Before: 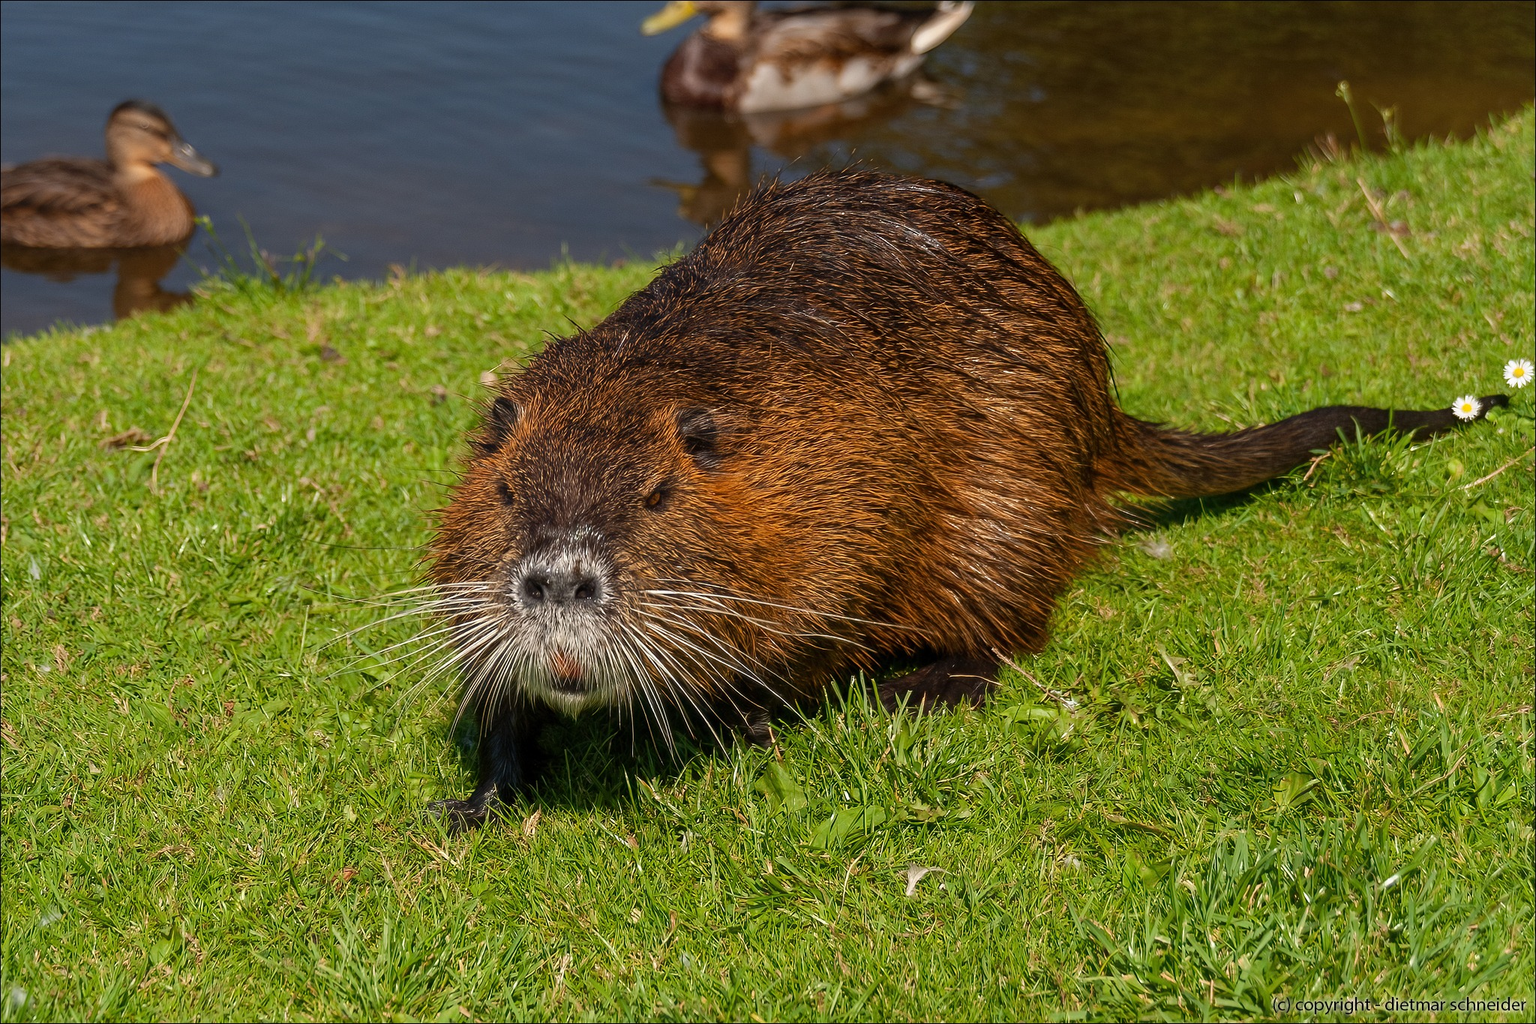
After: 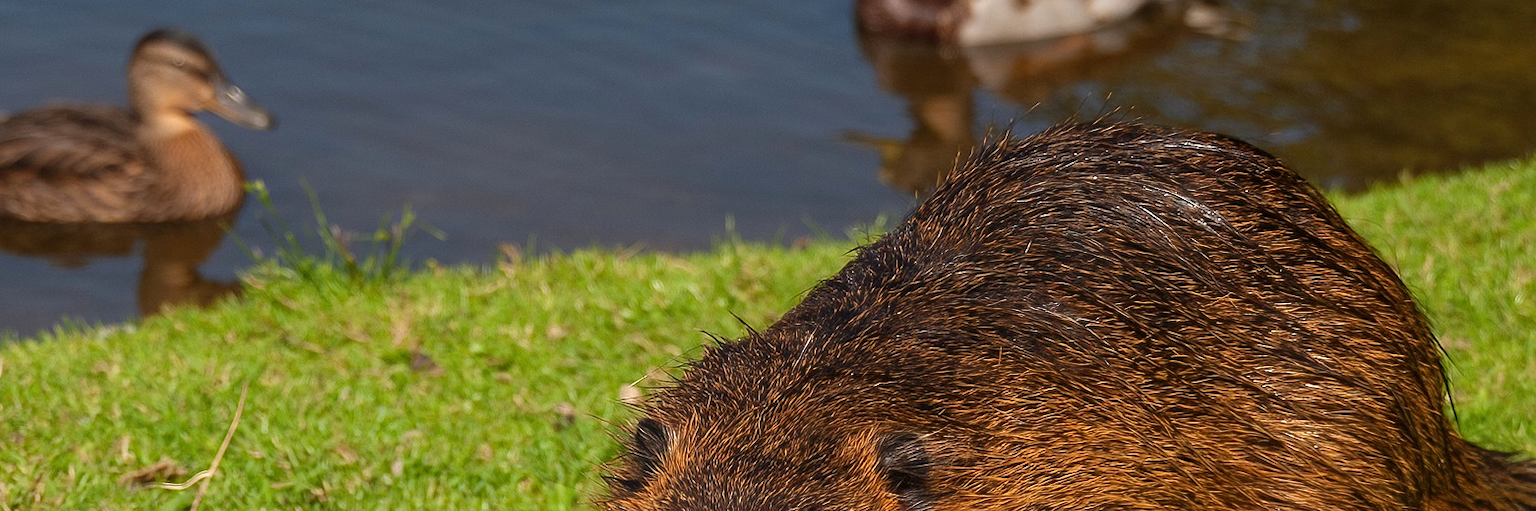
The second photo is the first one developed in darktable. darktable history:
crop: left 0.579%, top 7.627%, right 23.167%, bottom 54.275%
exposure: exposure 0.2 EV, compensate highlight preservation false
